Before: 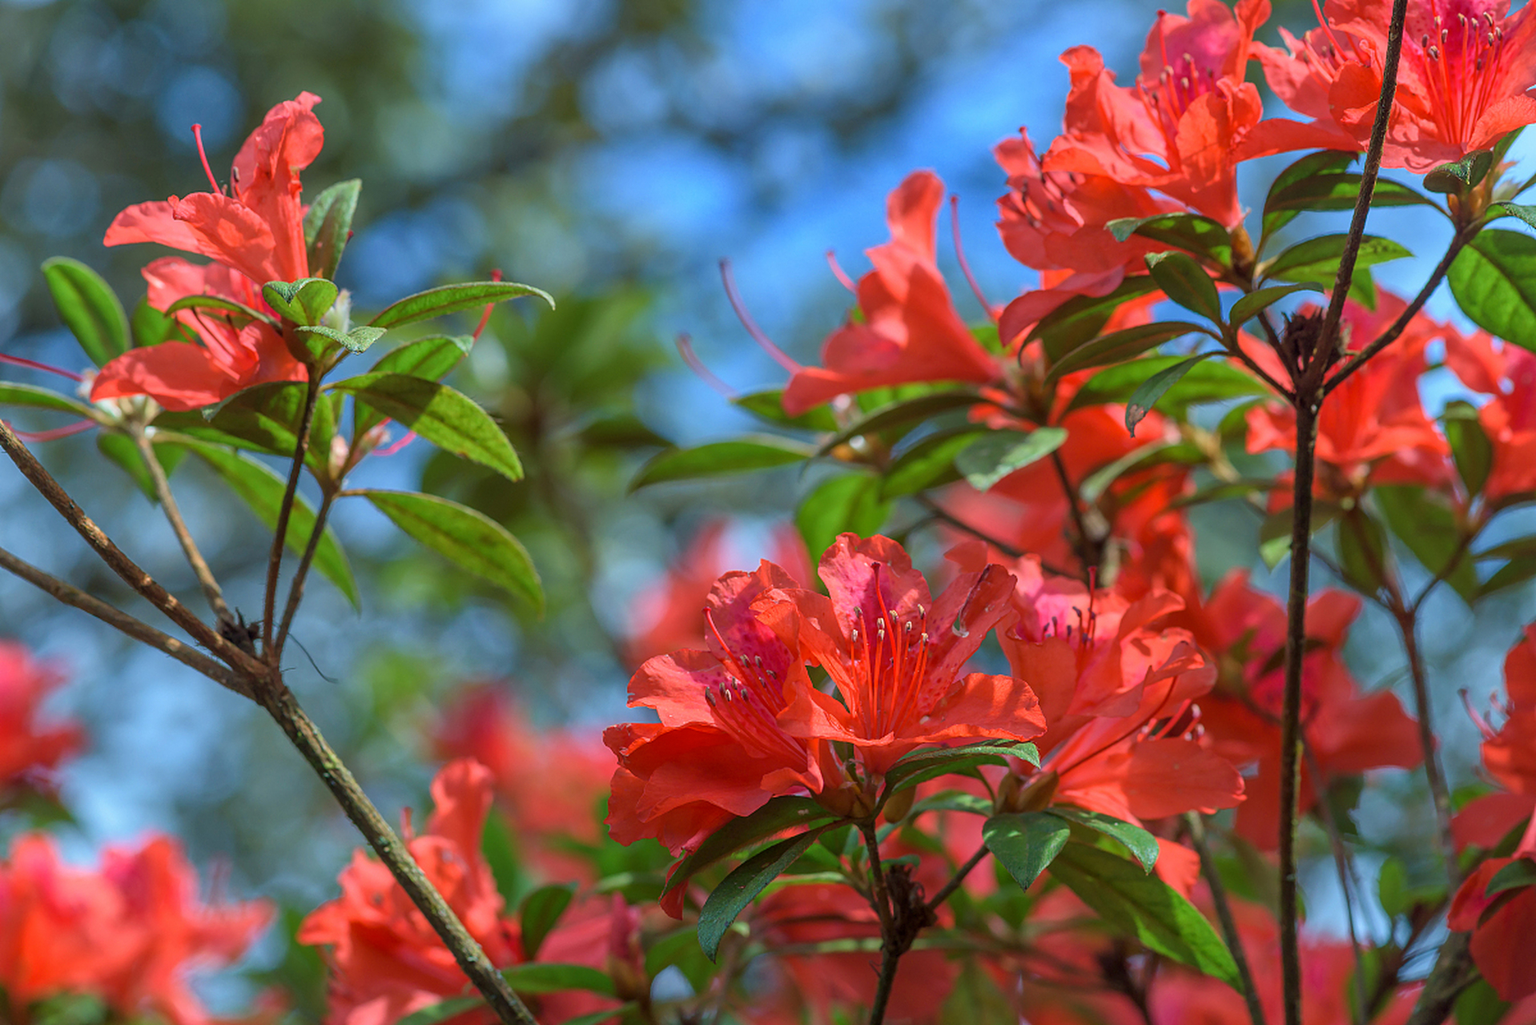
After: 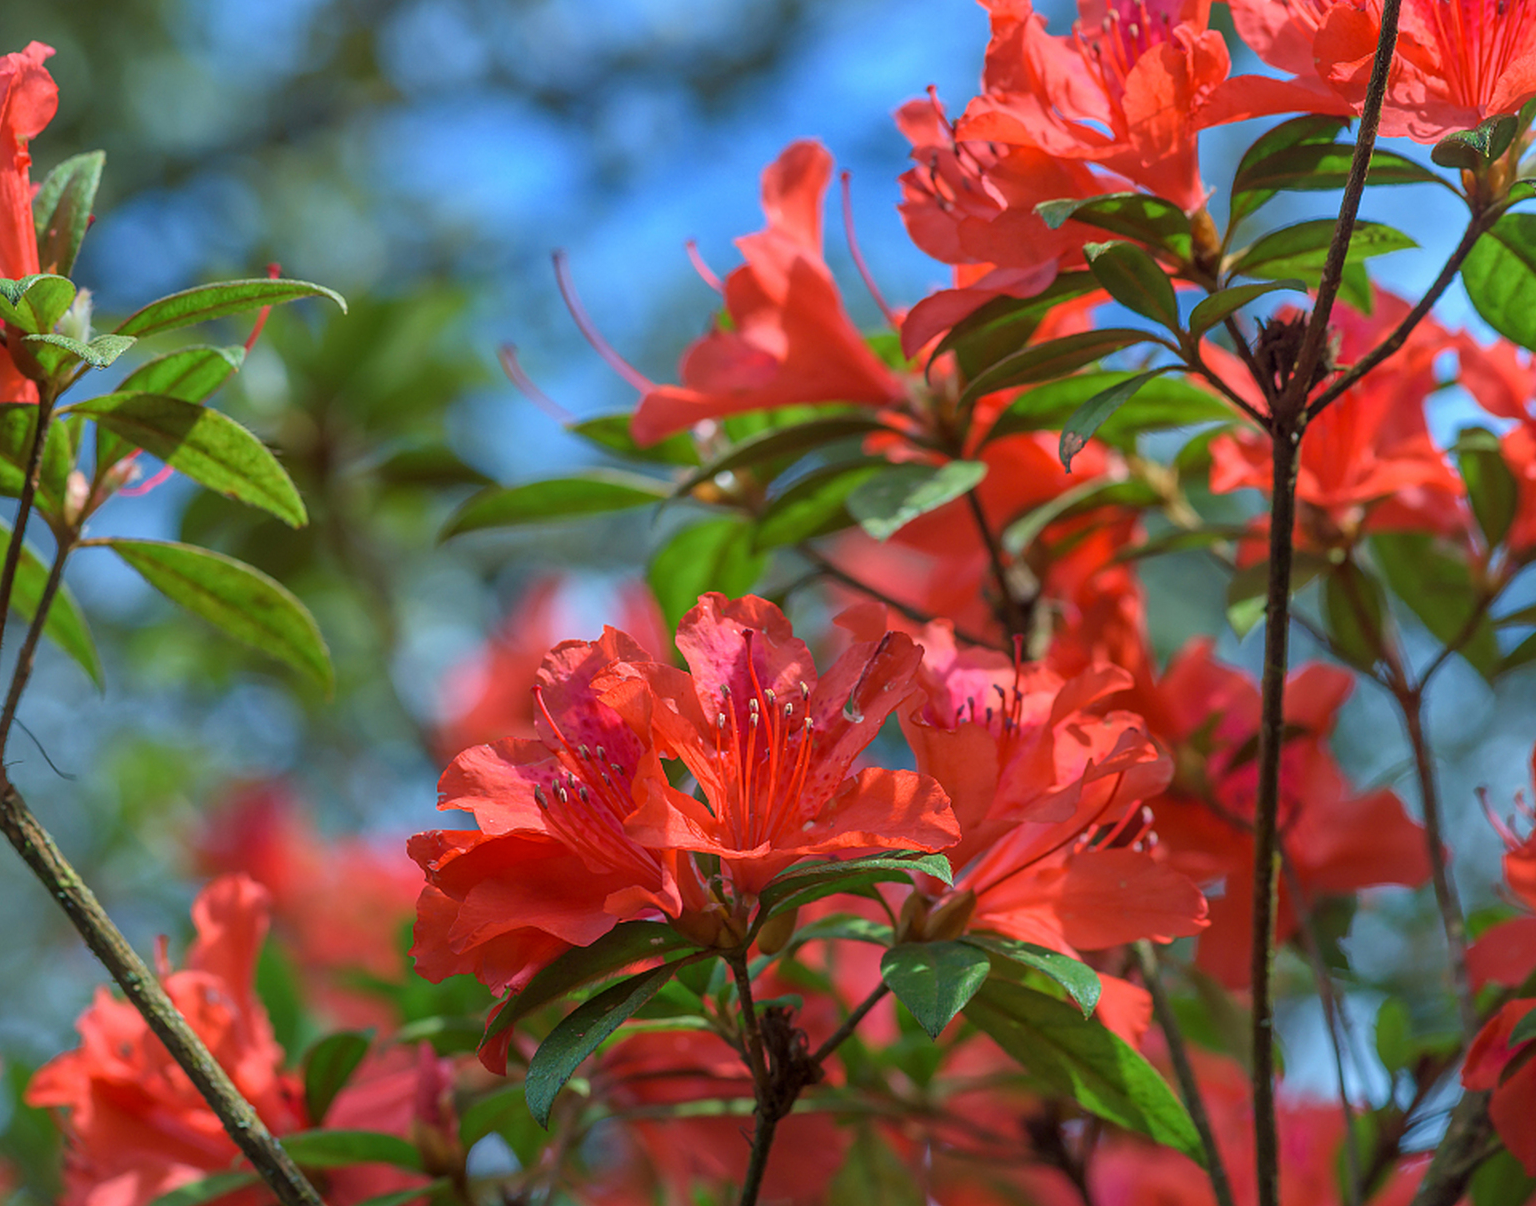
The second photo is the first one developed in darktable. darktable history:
crop and rotate: left 18.052%, top 5.76%, right 1.815%
